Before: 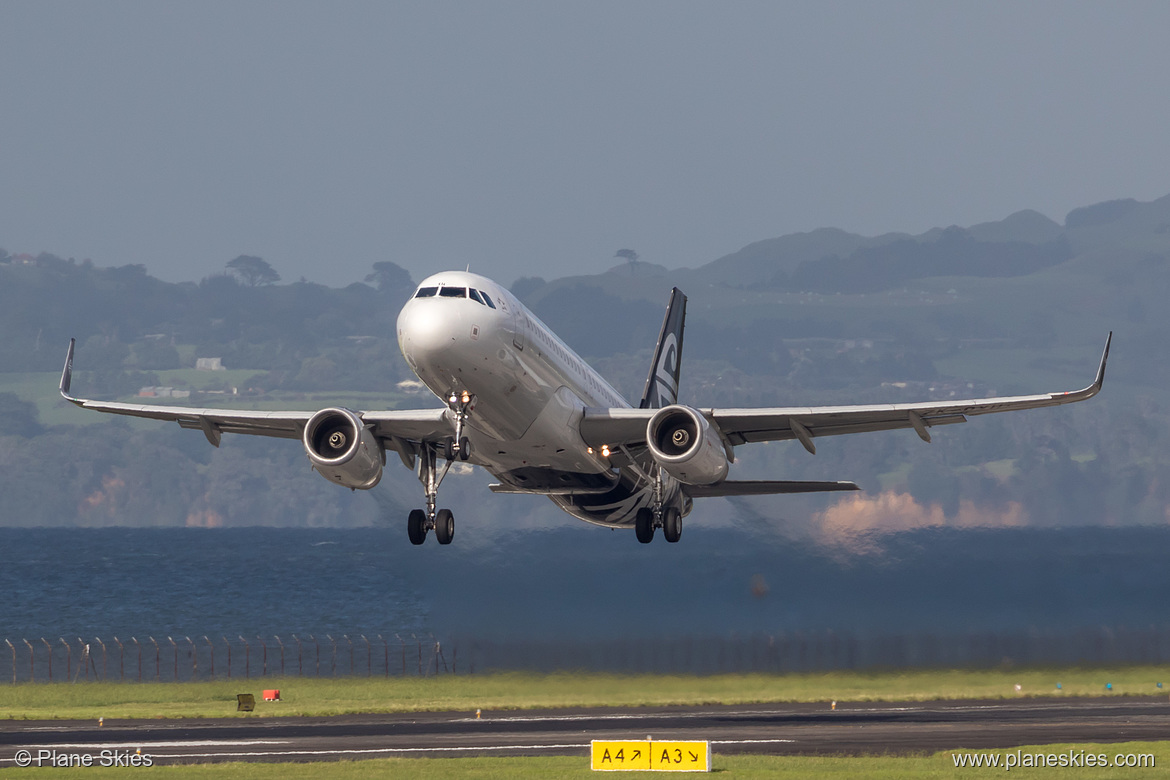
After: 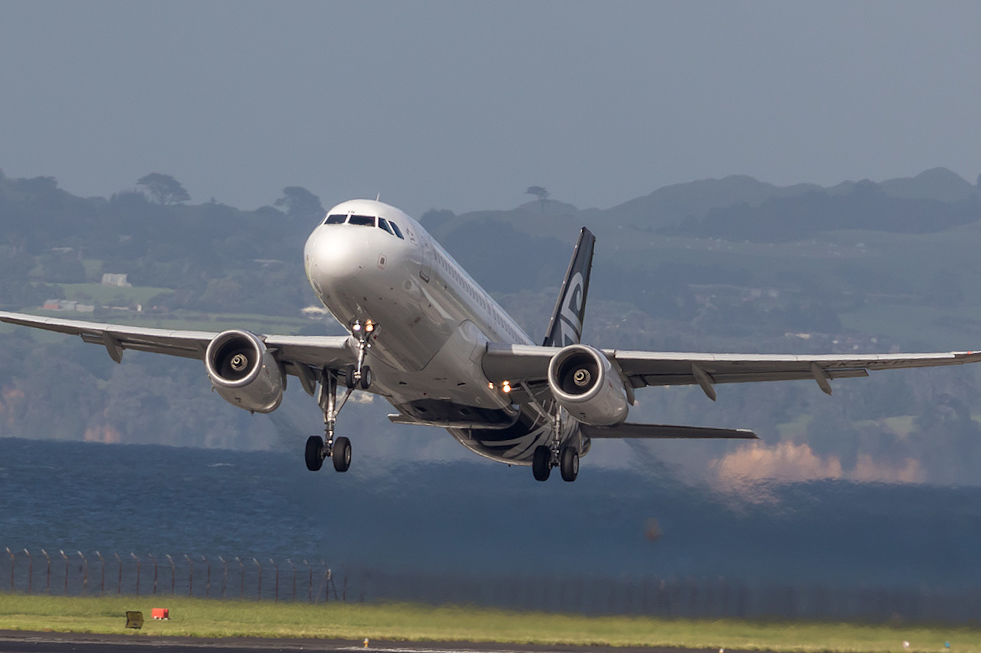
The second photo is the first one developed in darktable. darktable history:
crop and rotate: angle -2.92°, left 5.126%, top 5.208%, right 4.686%, bottom 4.673%
